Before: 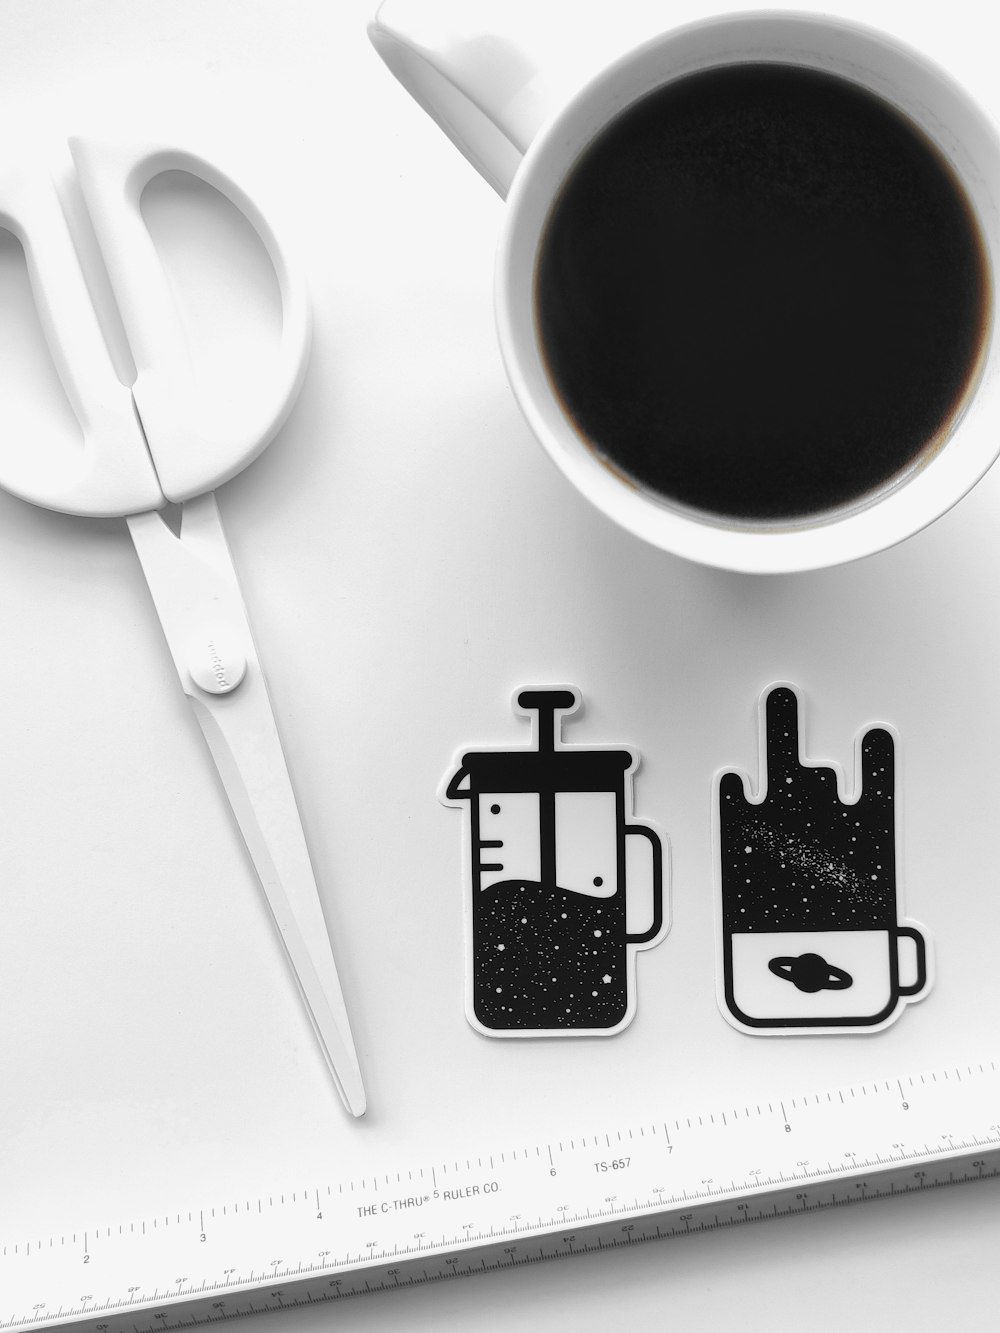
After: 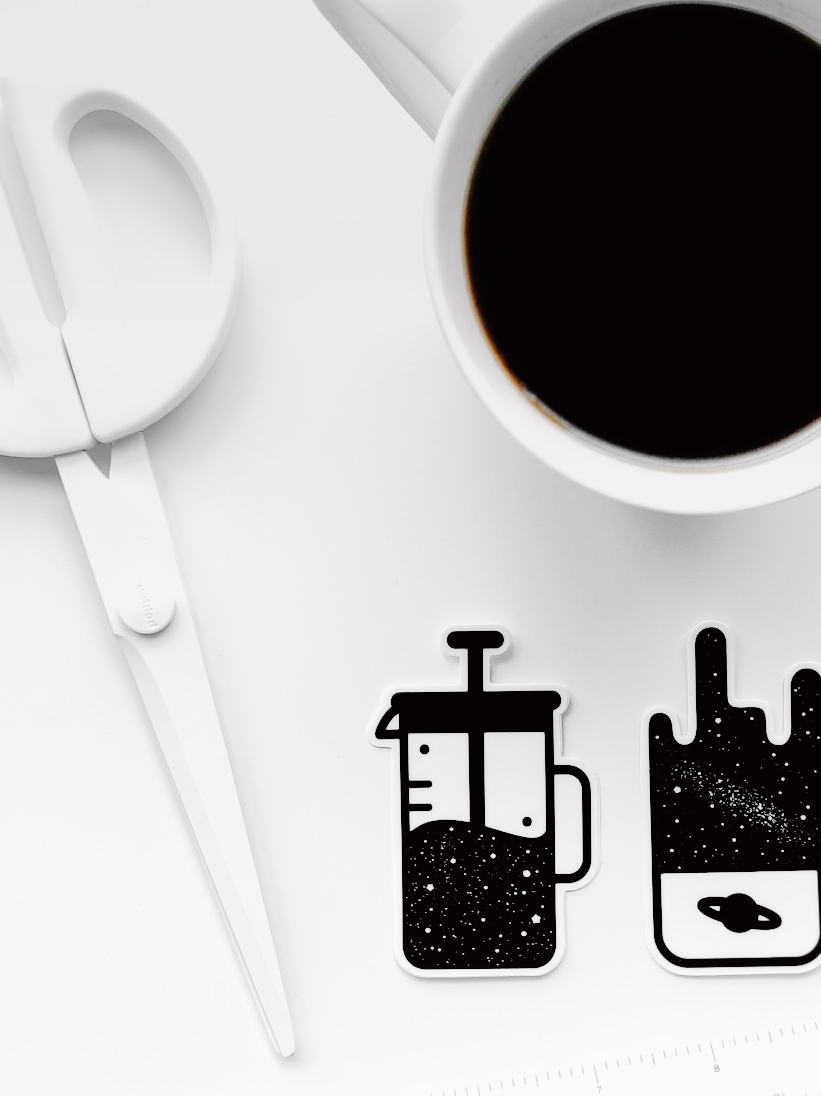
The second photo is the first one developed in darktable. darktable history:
base curve: curves: ch0 [(0, 0) (0.036, 0.01) (0.123, 0.254) (0.258, 0.504) (0.507, 0.748) (1, 1)], preserve colors none
crop and rotate: left 7.196%, top 4.574%, right 10.605%, bottom 13.178%
tone curve: curves: ch0 [(0, 0) (0.253, 0.237) (1, 1)]; ch1 [(0, 0) (0.411, 0.385) (0.502, 0.506) (0.557, 0.565) (0.66, 0.683) (1, 1)]; ch2 [(0, 0) (0.394, 0.413) (0.5, 0.5) (1, 1)], color space Lab, independent channels, preserve colors none
color balance rgb: perceptual saturation grading › global saturation 20%, global vibrance 10%
graduated density: on, module defaults
